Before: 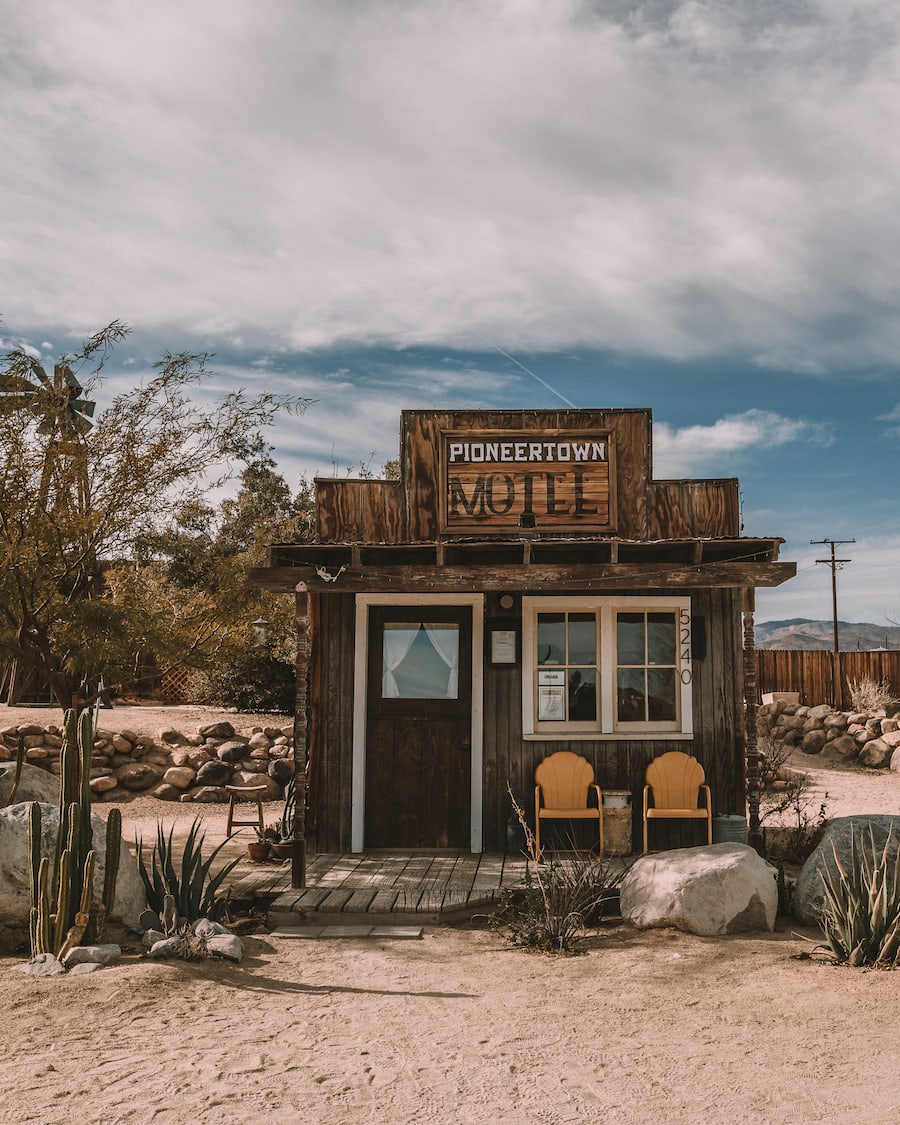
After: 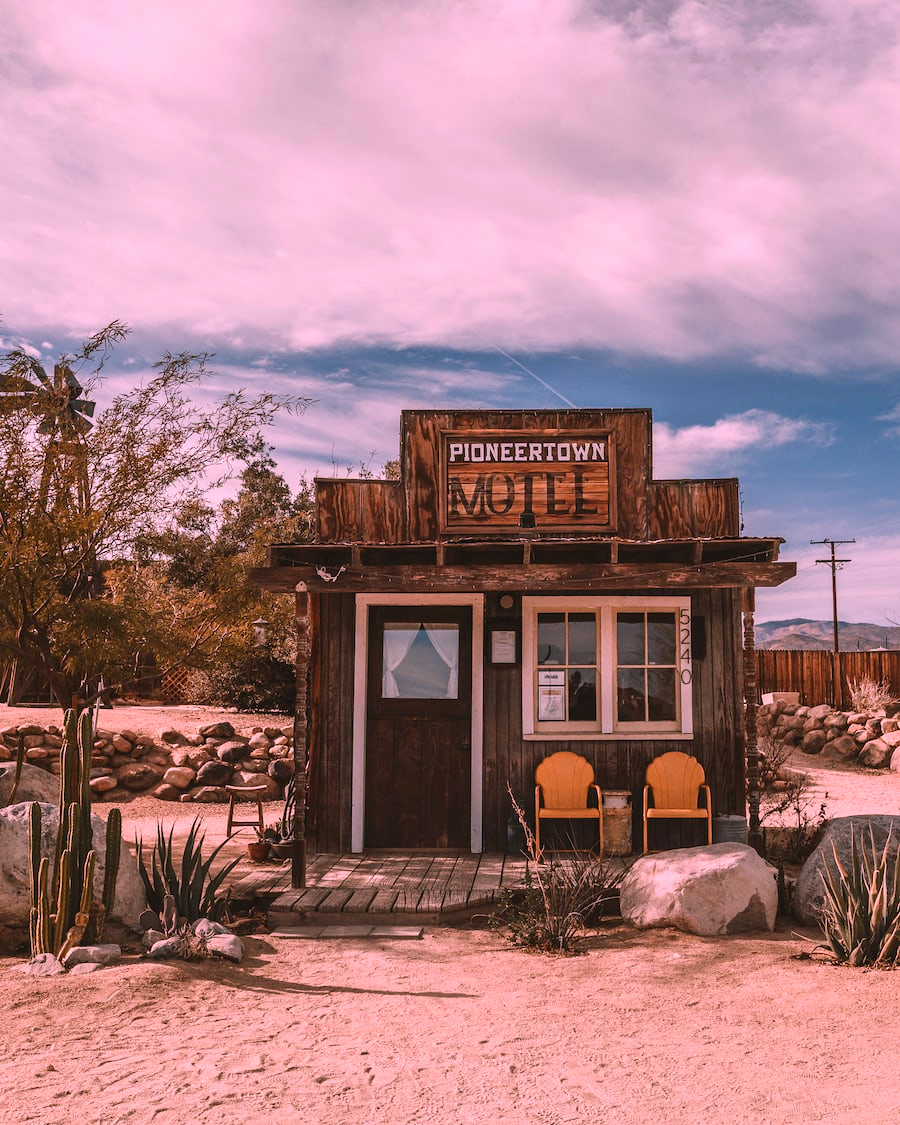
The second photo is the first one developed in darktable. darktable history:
contrast brightness saturation: contrast 0.08, saturation 0.2
white balance: red 1.188, blue 1.11
